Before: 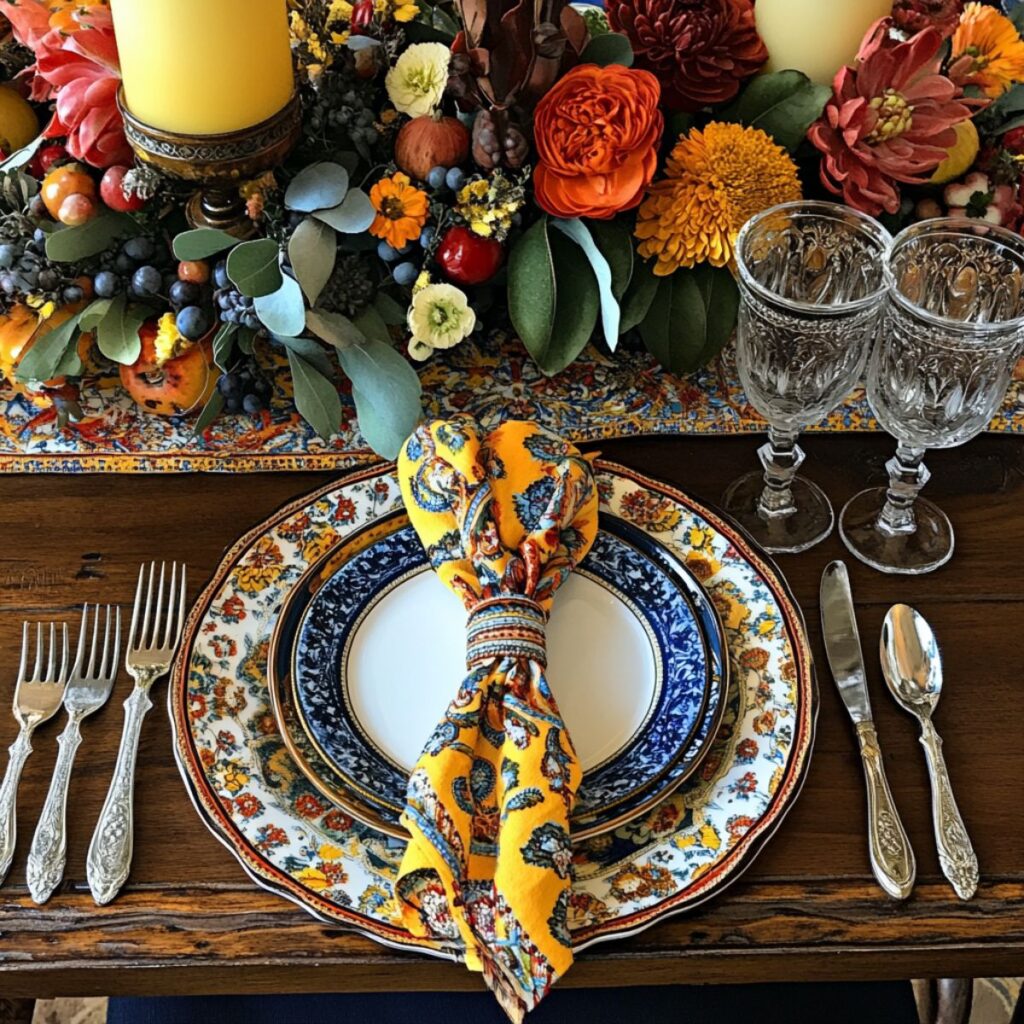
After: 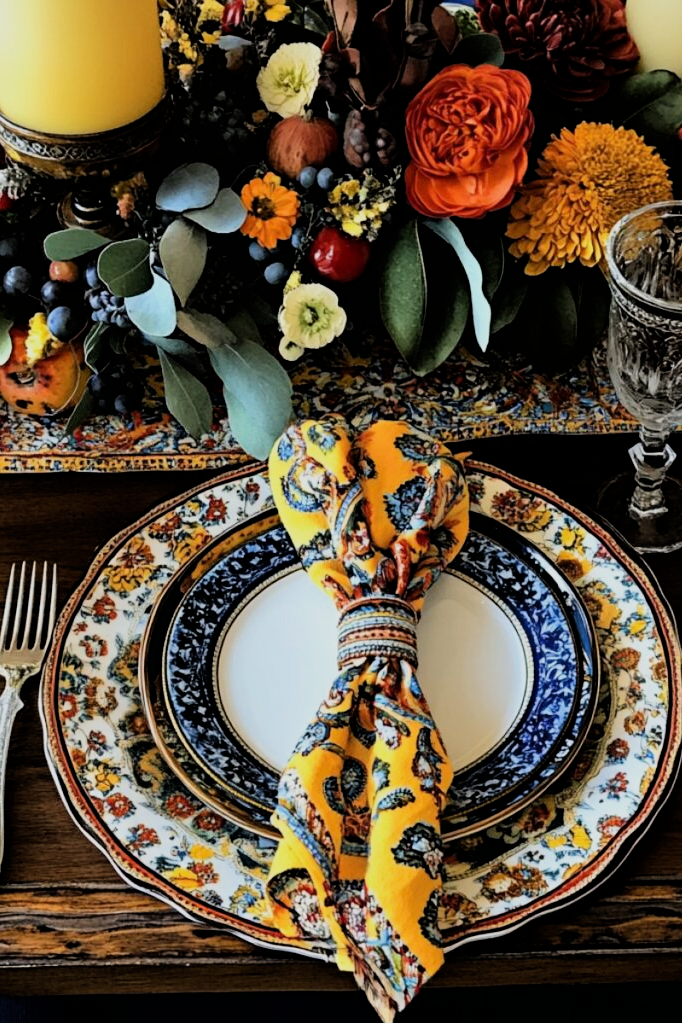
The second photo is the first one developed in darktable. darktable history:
crop and rotate: left 12.648%, right 20.685%
filmic rgb: black relative exposure -5 EV, hardness 2.88, contrast 1.3
